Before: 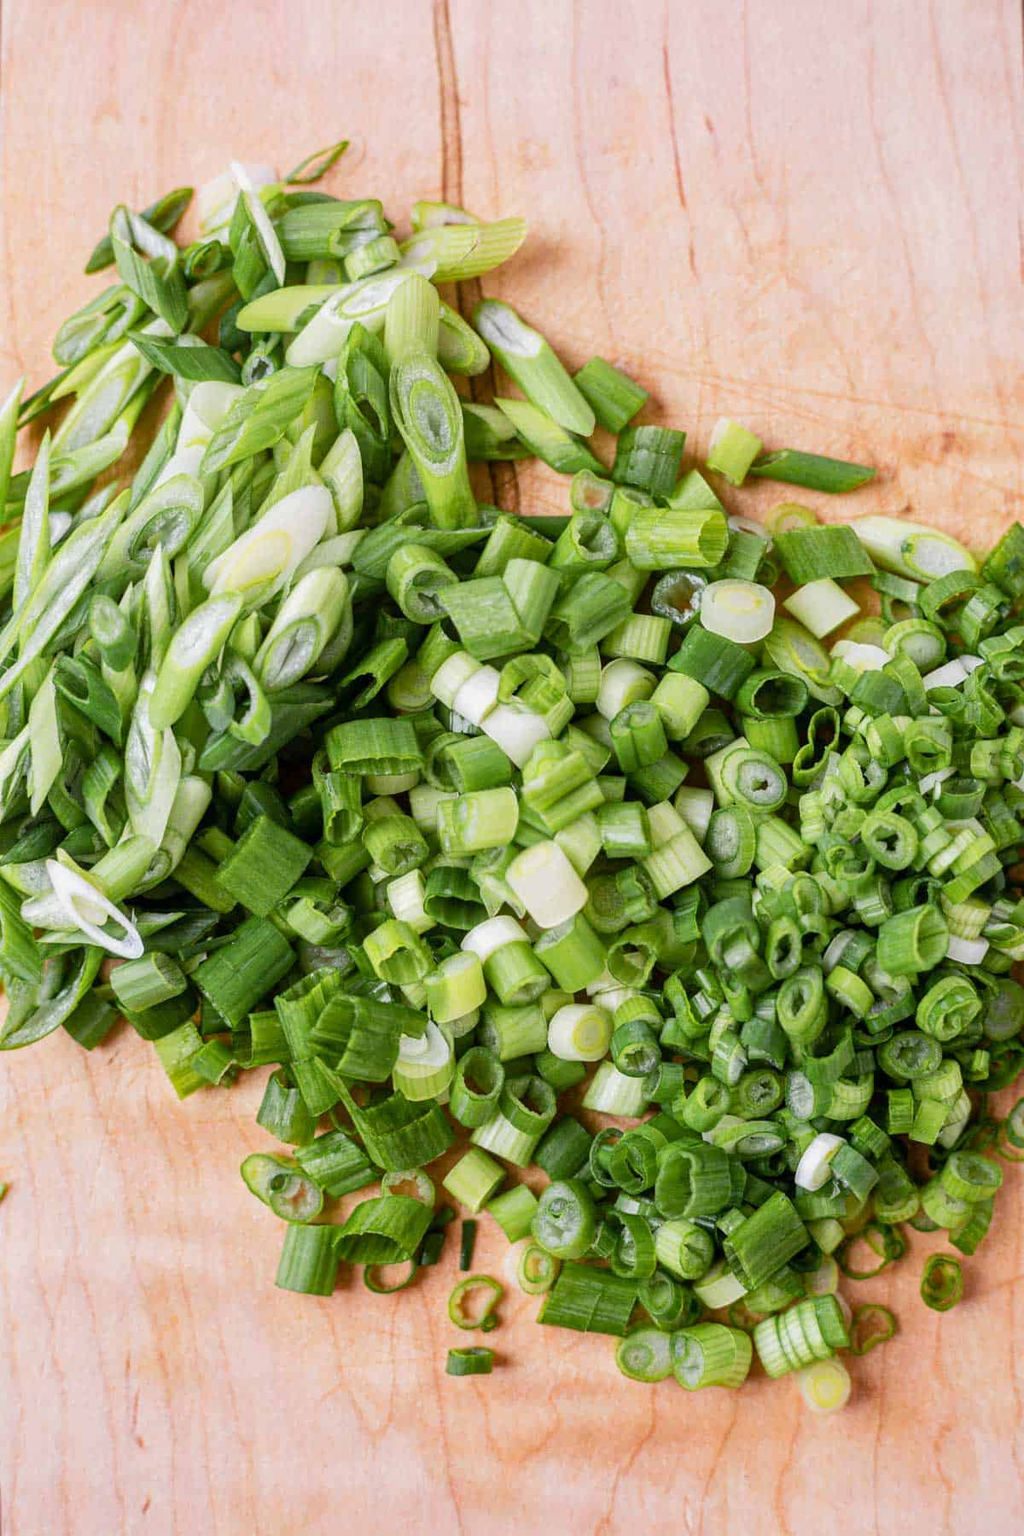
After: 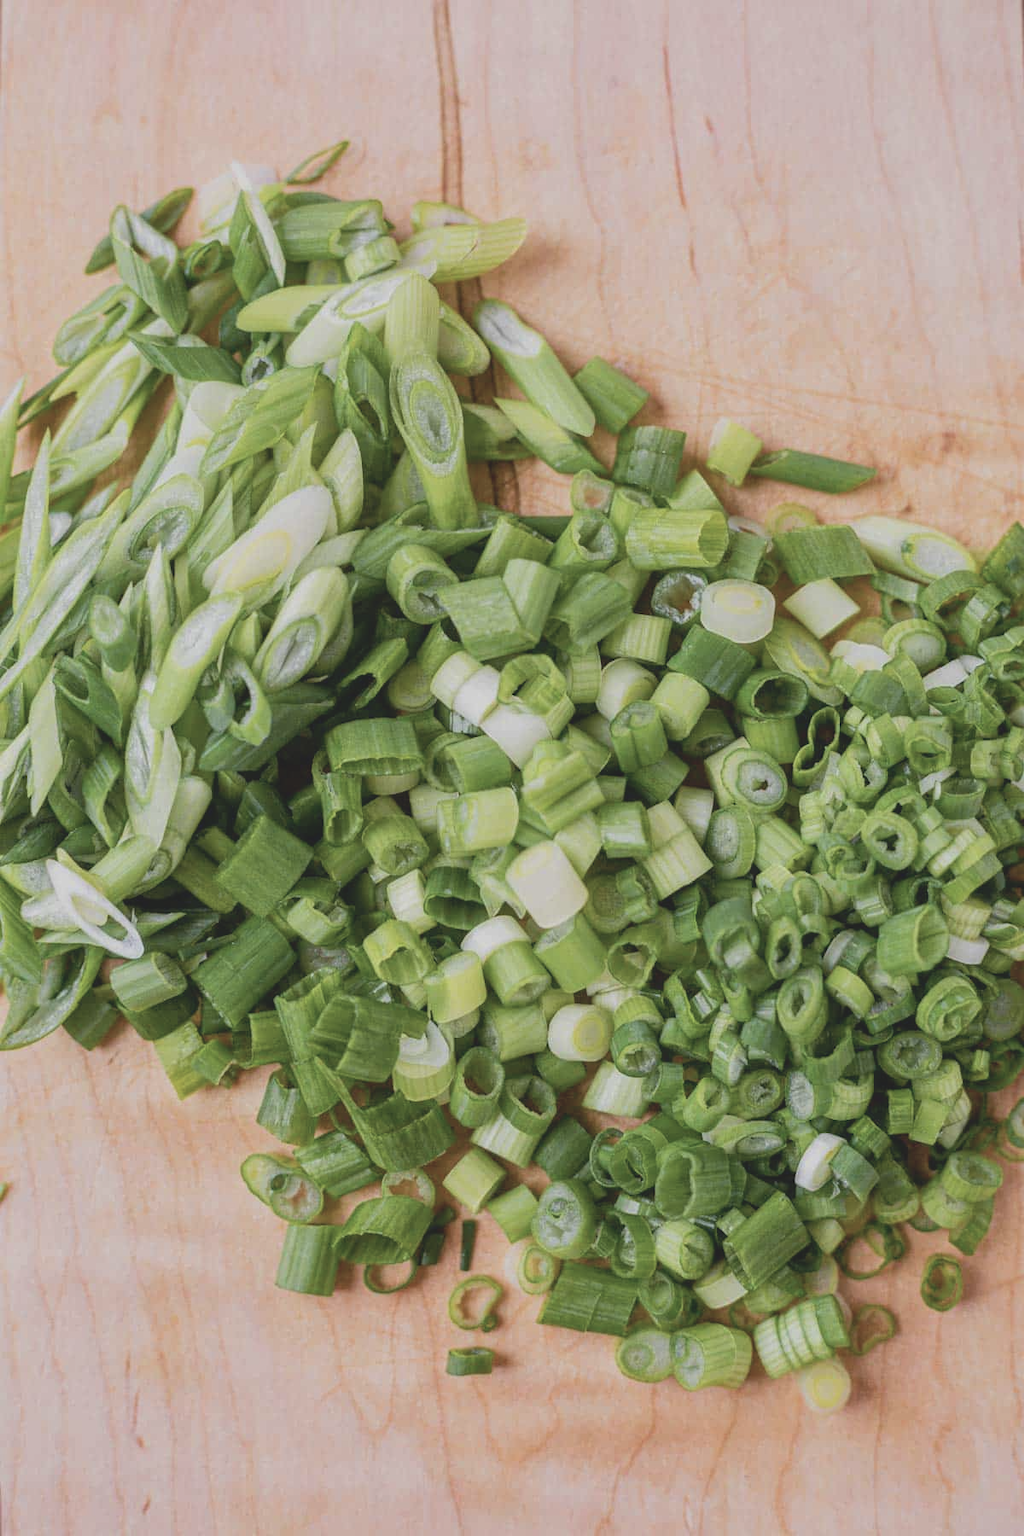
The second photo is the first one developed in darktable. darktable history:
contrast brightness saturation: contrast -0.26, saturation -0.43
velvia: on, module defaults
